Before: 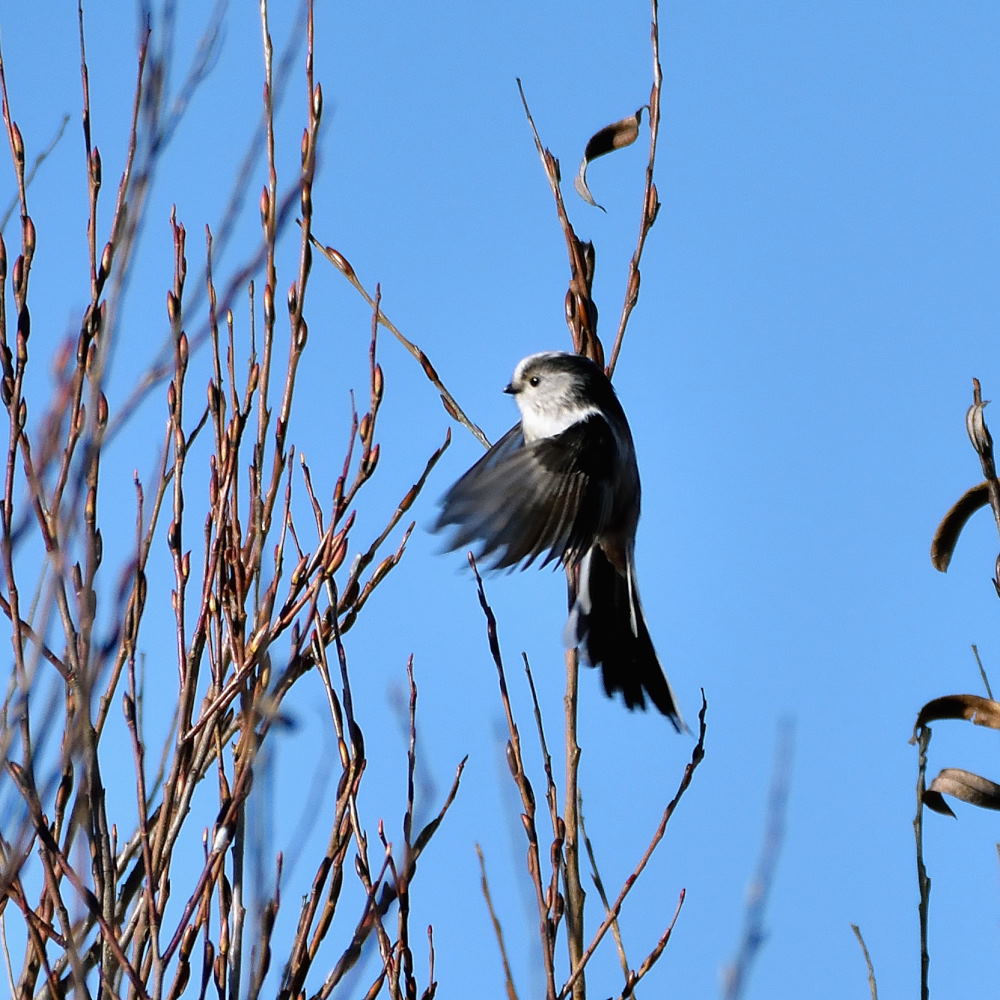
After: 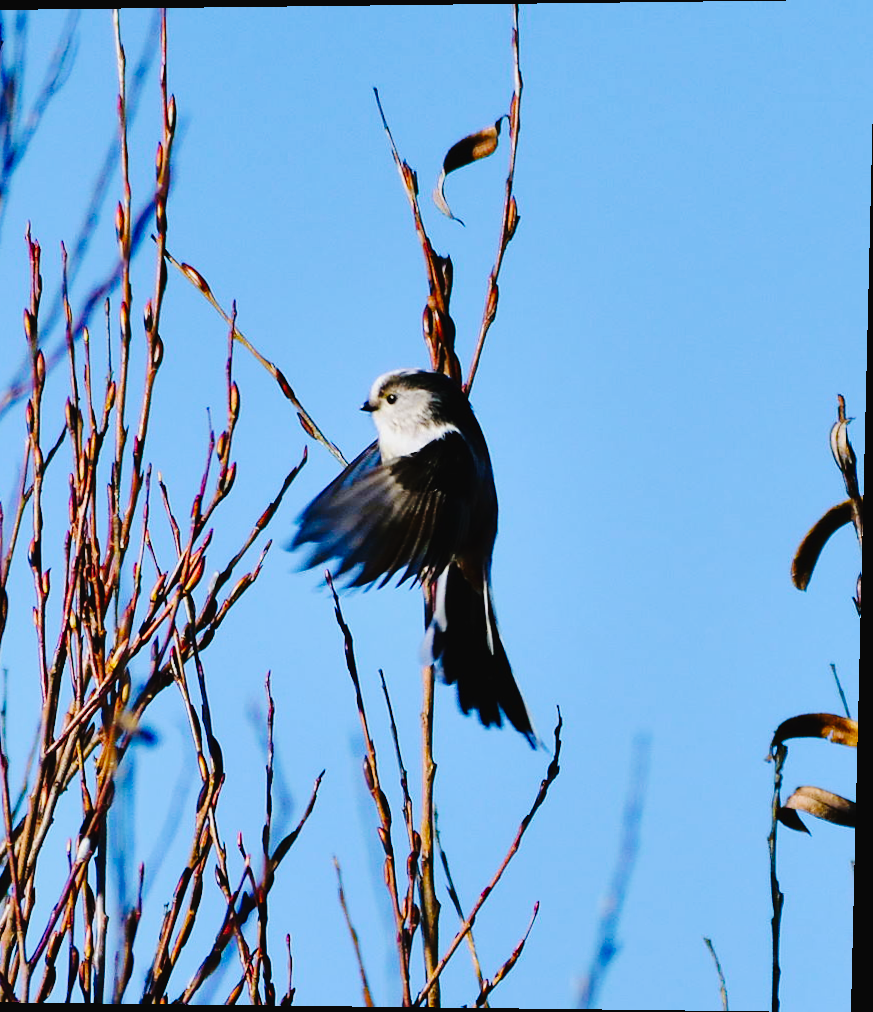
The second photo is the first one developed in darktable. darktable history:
crop and rotate: left 14.584%
rotate and perspective: lens shift (vertical) 0.048, lens shift (horizontal) -0.024, automatic cropping off
color balance rgb: linear chroma grading › global chroma 15%, perceptual saturation grading › global saturation 30%
contrast brightness saturation: contrast -0.08, brightness -0.04, saturation -0.11
exposure: exposure -0.116 EV, compensate exposure bias true, compensate highlight preservation false
velvia: strength 27%
tone curve: curves: ch0 [(0, 0) (0.003, 0.003) (0.011, 0.009) (0.025, 0.018) (0.044, 0.027) (0.069, 0.034) (0.1, 0.043) (0.136, 0.056) (0.177, 0.084) (0.224, 0.138) (0.277, 0.203) (0.335, 0.329) (0.399, 0.451) (0.468, 0.572) (0.543, 0.671) (0.623, 0.754) (0.709, 0.821) (0.801, 0.88) (0.898, 0.938) (1, 1)], preserve colors none
